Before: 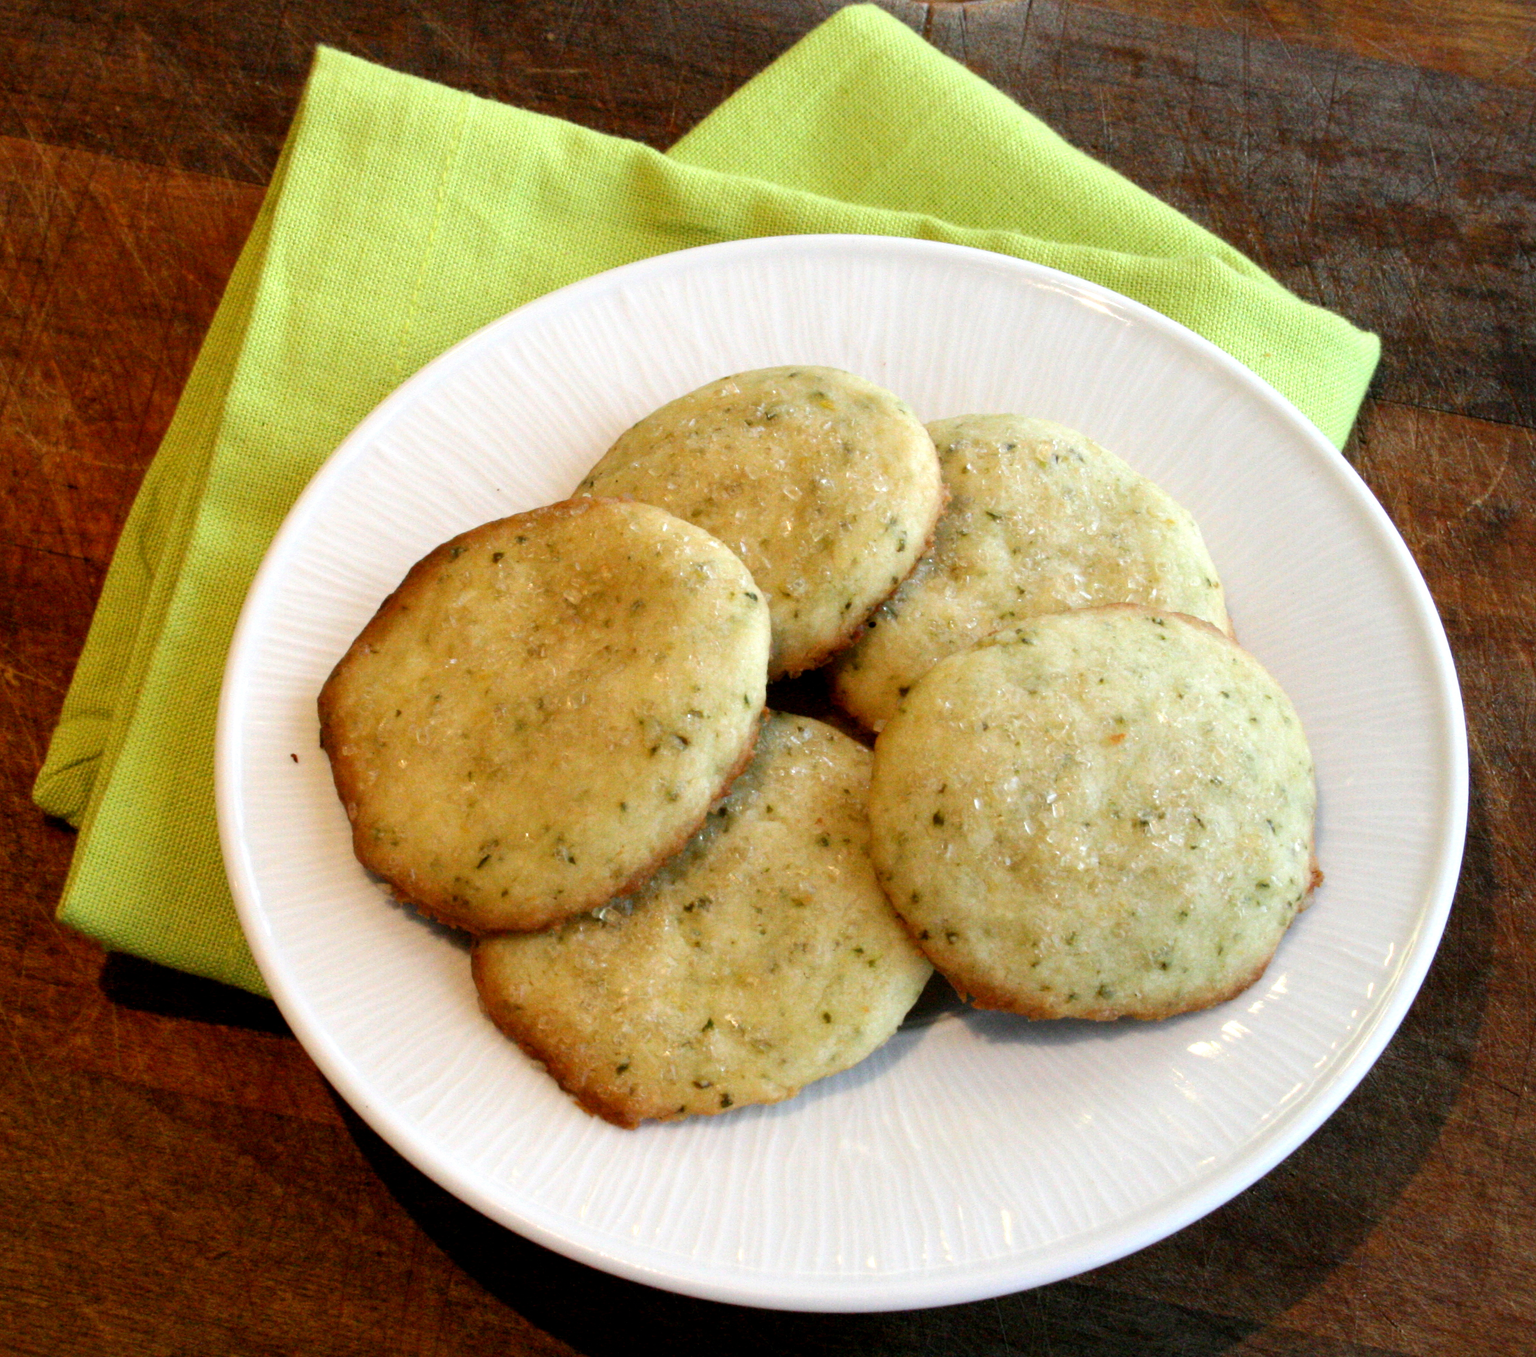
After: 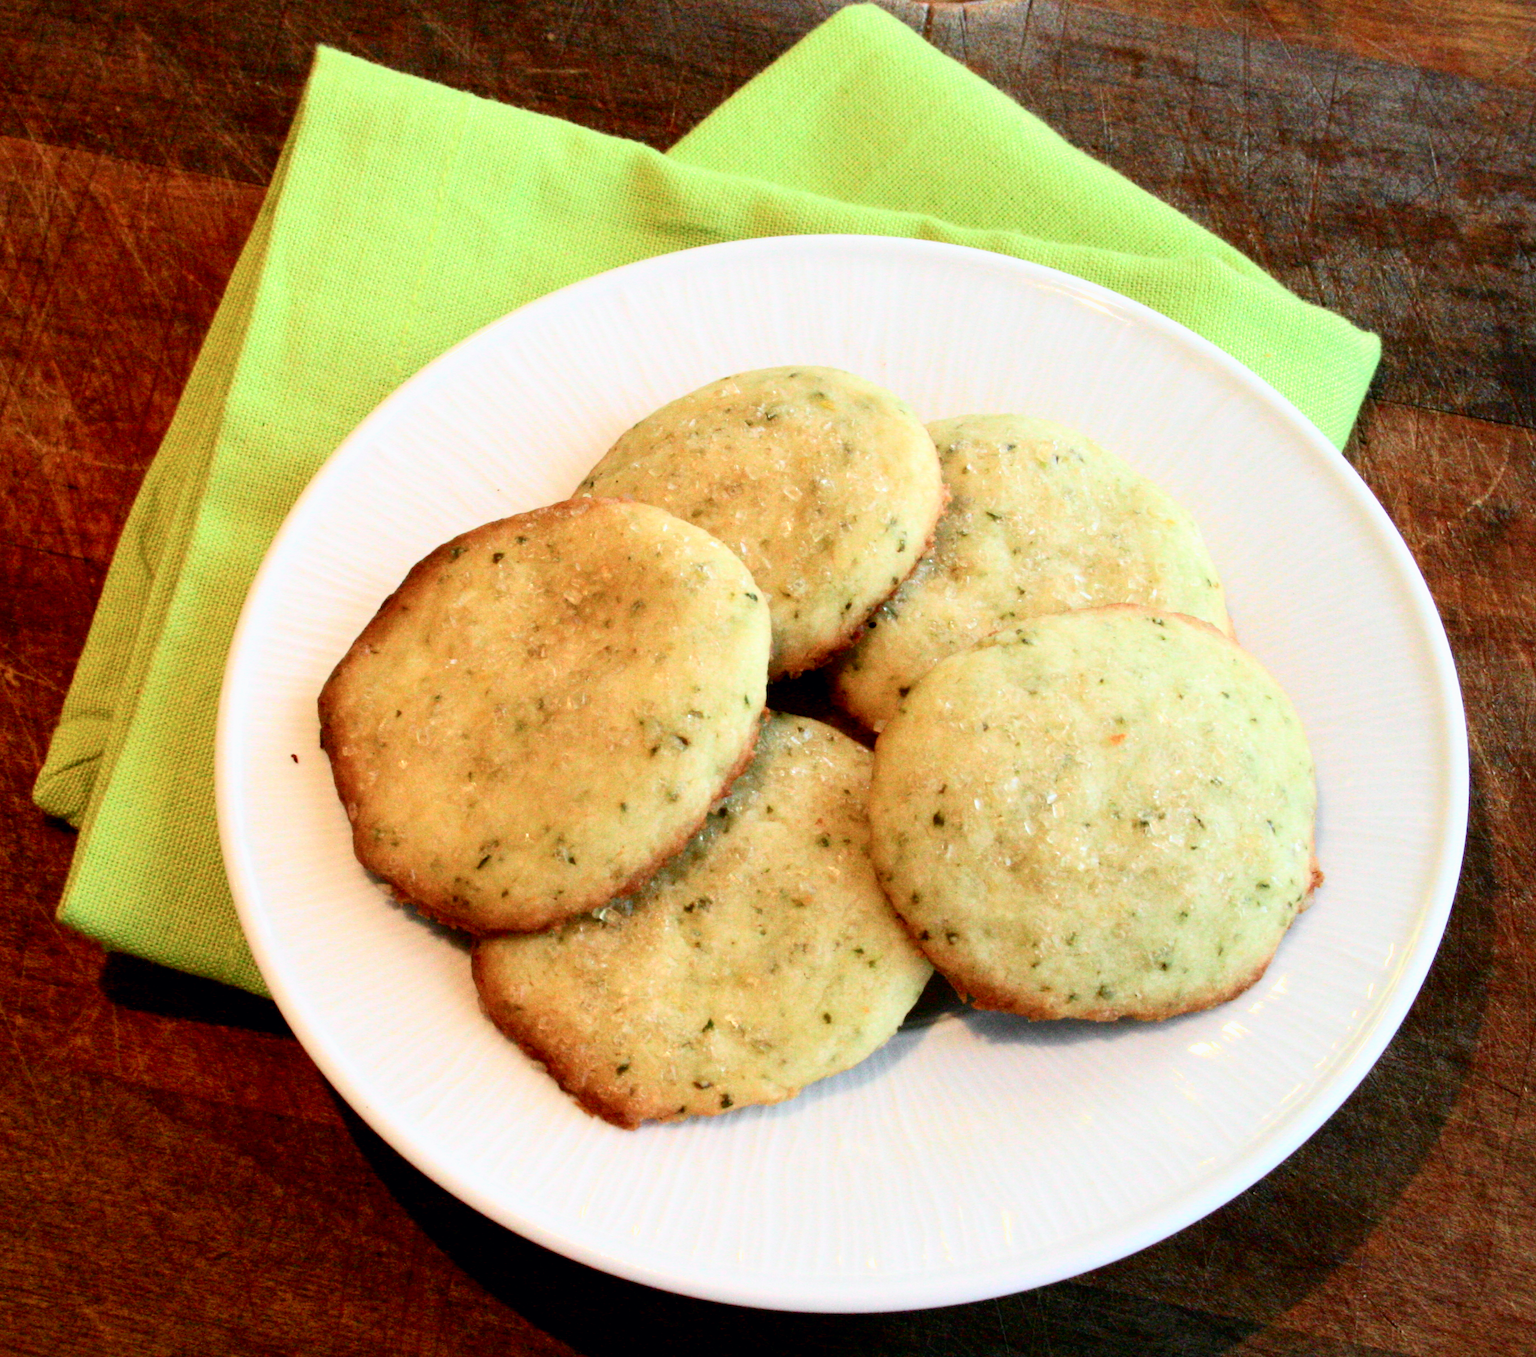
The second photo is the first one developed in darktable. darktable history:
tone curve: curves: ch0 [(0, 0) (0.051, 0.03) (0.096, 0.071) (0.241, 0.247) (0.455, 0.525) (0.594, 0.697) (0.741, 0.845) (0.871, 0.933) (1, 0.984)]; ch1 [(0, 0) (0.1, 0.038) (0.318, 0.243) (0.399, 0.351) (0.478, 0.469) (0.499, 0.499) (0.534, 0.549) (0.565, 0.594) (0.601, 0.634) (0.666, 0.7) (1, 1)]; ch2 [(0, 0) (0.453, 0.45) (0.479, 0.483) (0.504, 0.499) (0.52, 0.519) (0.541, 0.559) (0.592, 0.612) (0.824, 0.815) (1, 1)], color space Lab, independent channels, preserve colors none
